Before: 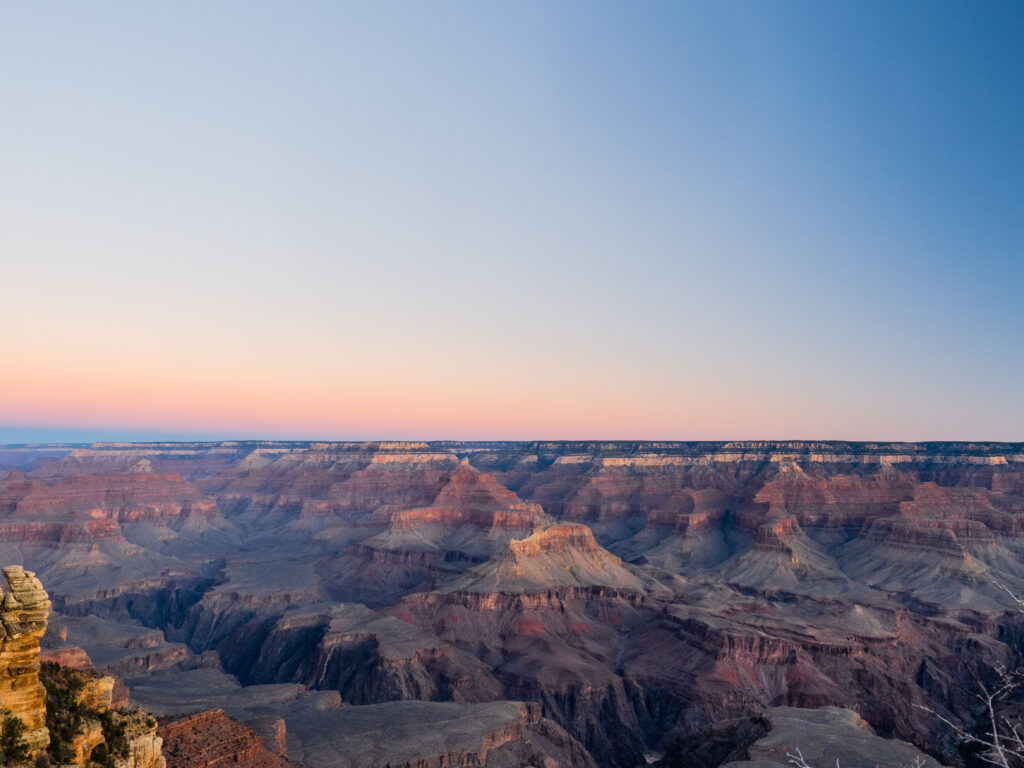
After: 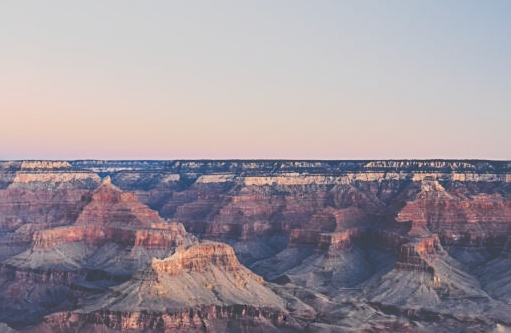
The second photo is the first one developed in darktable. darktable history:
crop: left 35.023%, top 36.603%, right 15.018%, bottom 19.992%
local contrast: highlights 107%, shadows 101%, detail 119%, midtone range 0.2
color zones: curves: ch2 [(0, 0.5) (0.084, 0.497) (0.323, 0.335) (0.4, 0.497) (1, 0.5)]
sharpen: on, module defaults
tone curve: curves: ch0 [(0, 0) (0.003, 0.272) (0.011, 0.275) (0.025, 0.275) (0.044, 0.278) (0.069, 0.282) (0.1, 0.284) (0.136, 0.287) (0.177, 0.294) (0.224, 0.314) (0.277, 0.347) (0.335, 0.403) (0.399, 0.473) (0.468, 0.552) (0.543, 0.622) (0.623, 0.69) (0.709, 0.756) (0.801, 0.818) (0.898, 0.865) (1, 1)], preserve colors none
